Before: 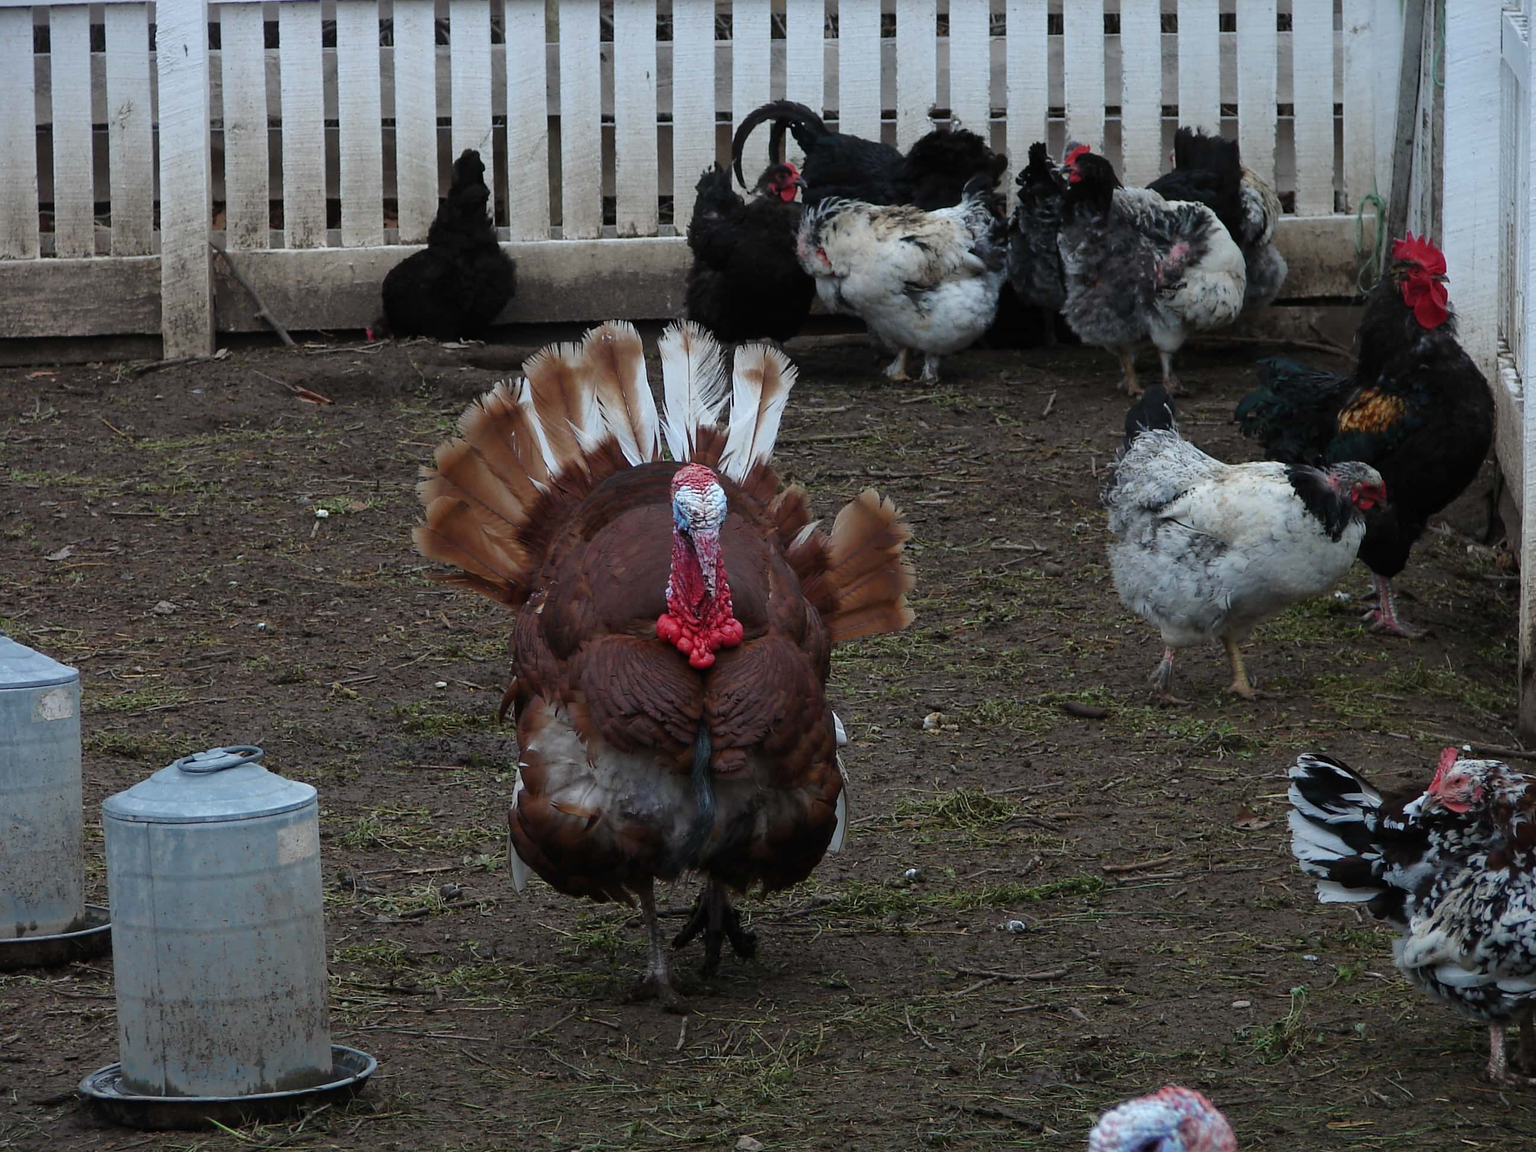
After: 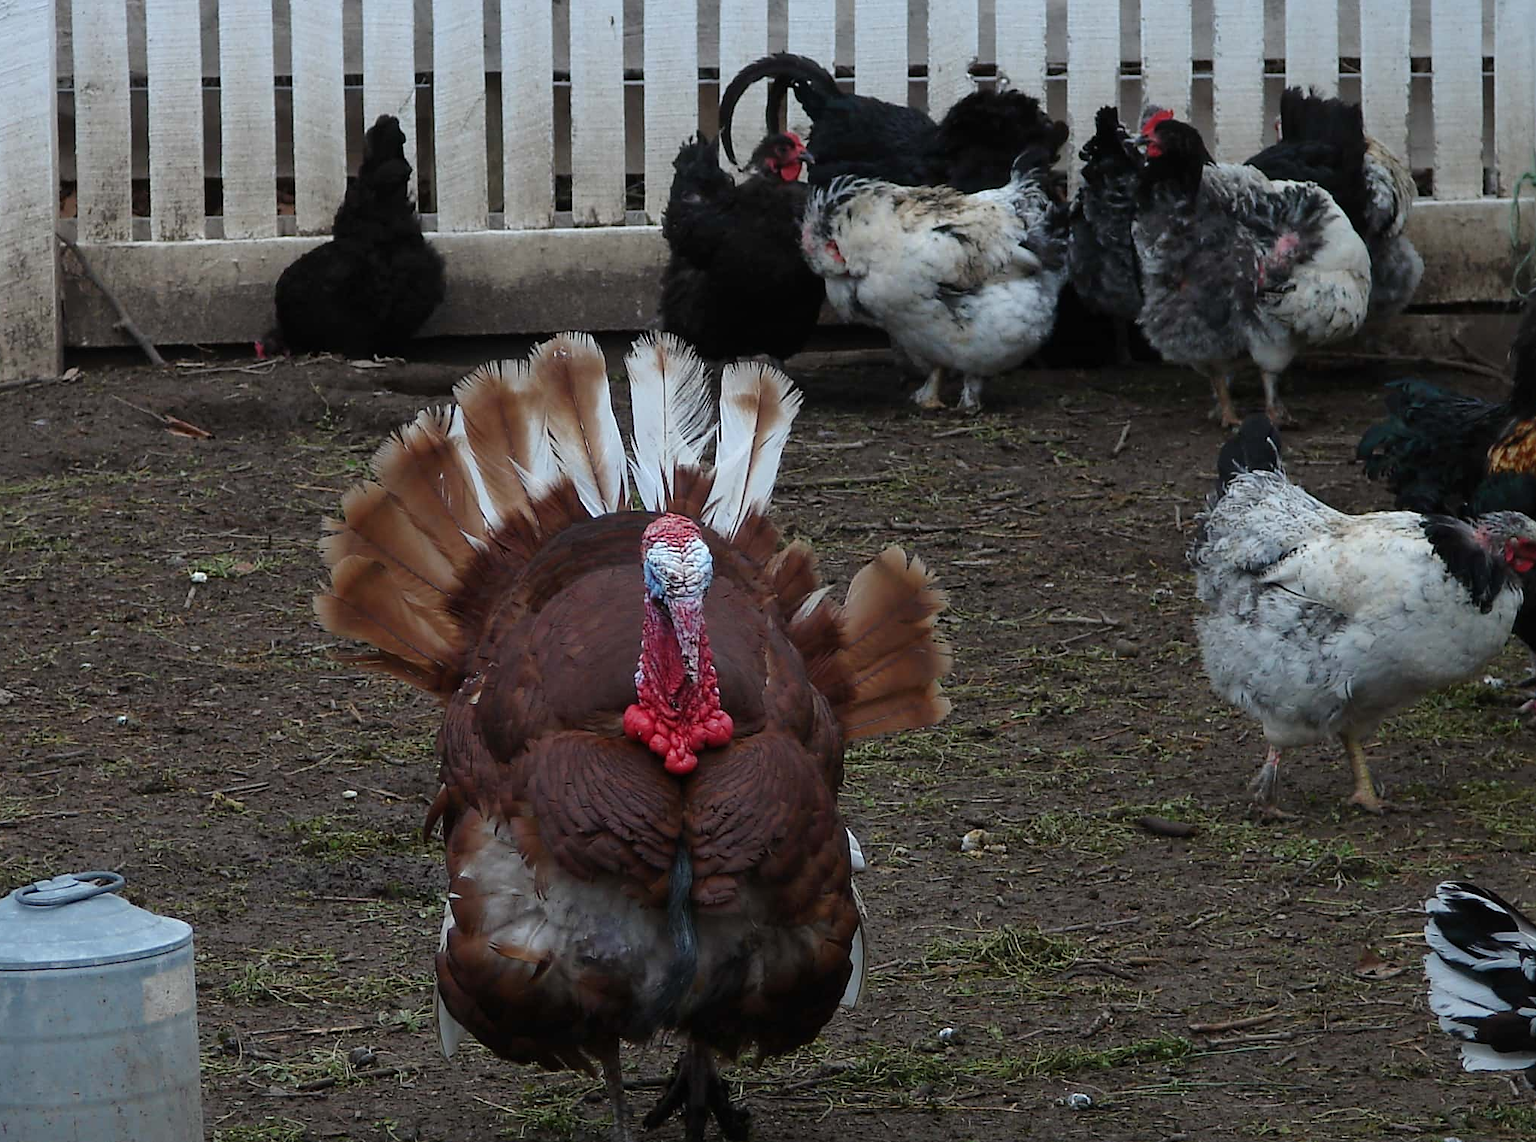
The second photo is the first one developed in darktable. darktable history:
sharpen: radius 1.458, amount 0.398, threshold 1.271
crop and rotate: left 10.77%, top 5.1%, right 10.41%, bottom 16.76%
